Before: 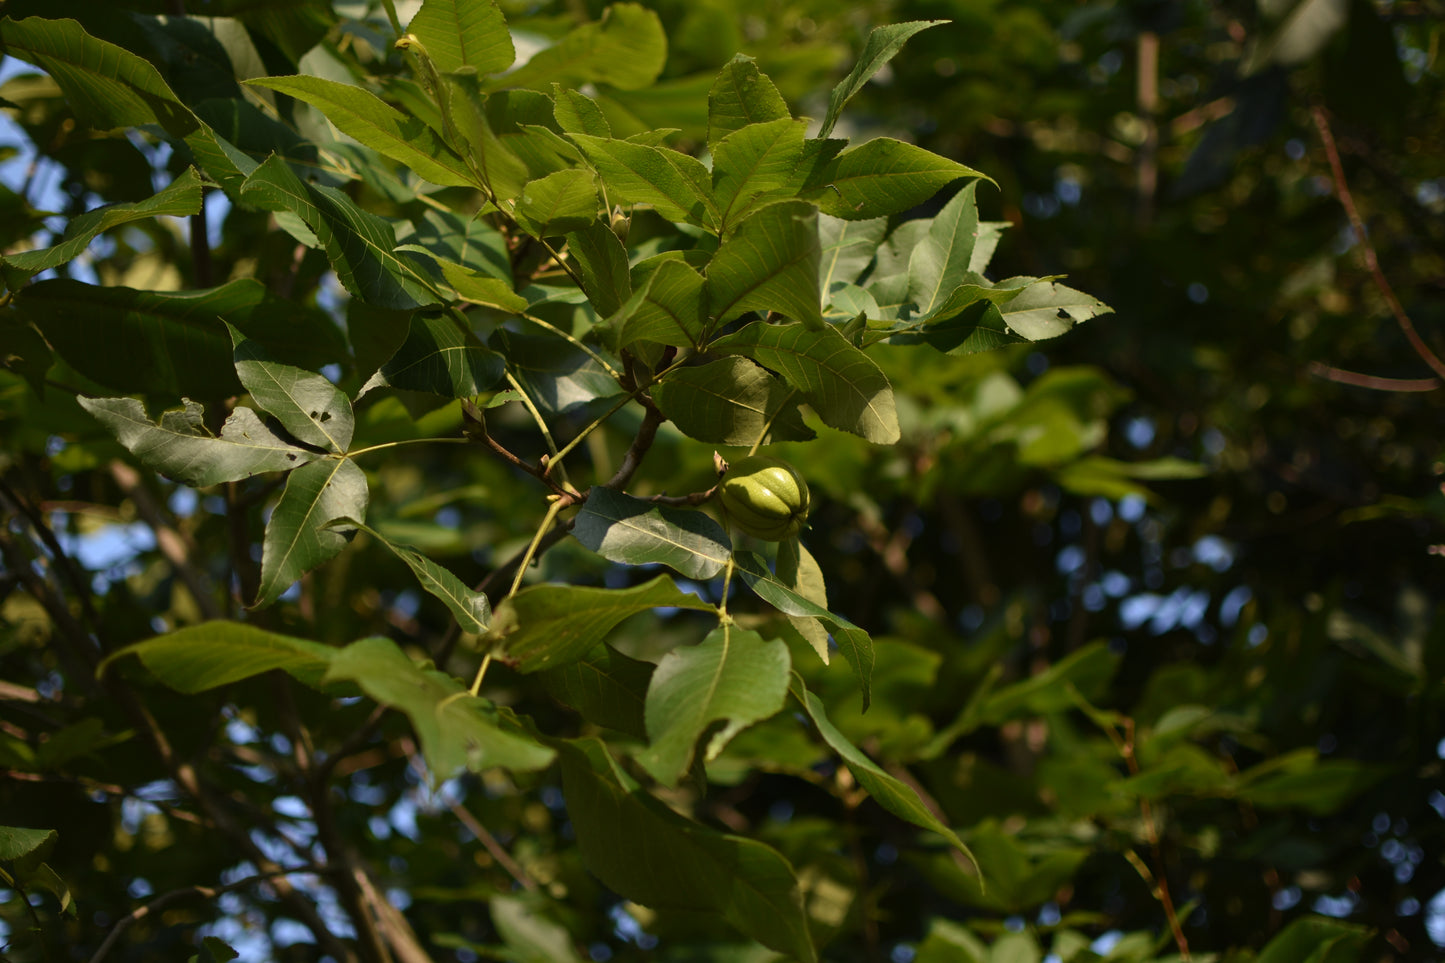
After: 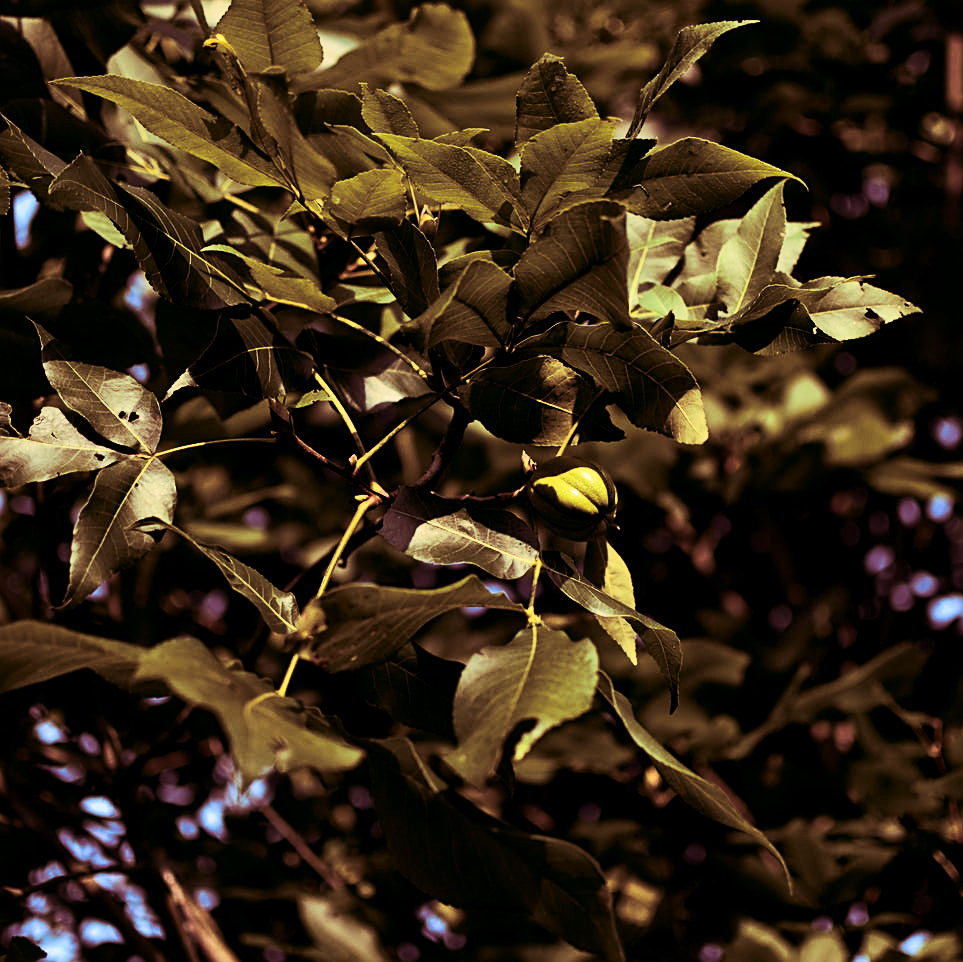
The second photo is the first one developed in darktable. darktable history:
color balance rgb: perceptual saturation grading › global saturation 20%, perceptual saturation grading › highlights -25%, perceptual saturation grading › shadows 25%
global tonemap: drago (1, 100), detail 1
sharpen: on, module defaults
split-toning: highlights › hue 187.2°, highlights › saturation 0.83, balance -68.05, compress 56.43%
crop and rotate: left 13.342%, right 19.991%
contrast brightness saturation: contrast 0.4, brightness 0.05, saturation 0.25
